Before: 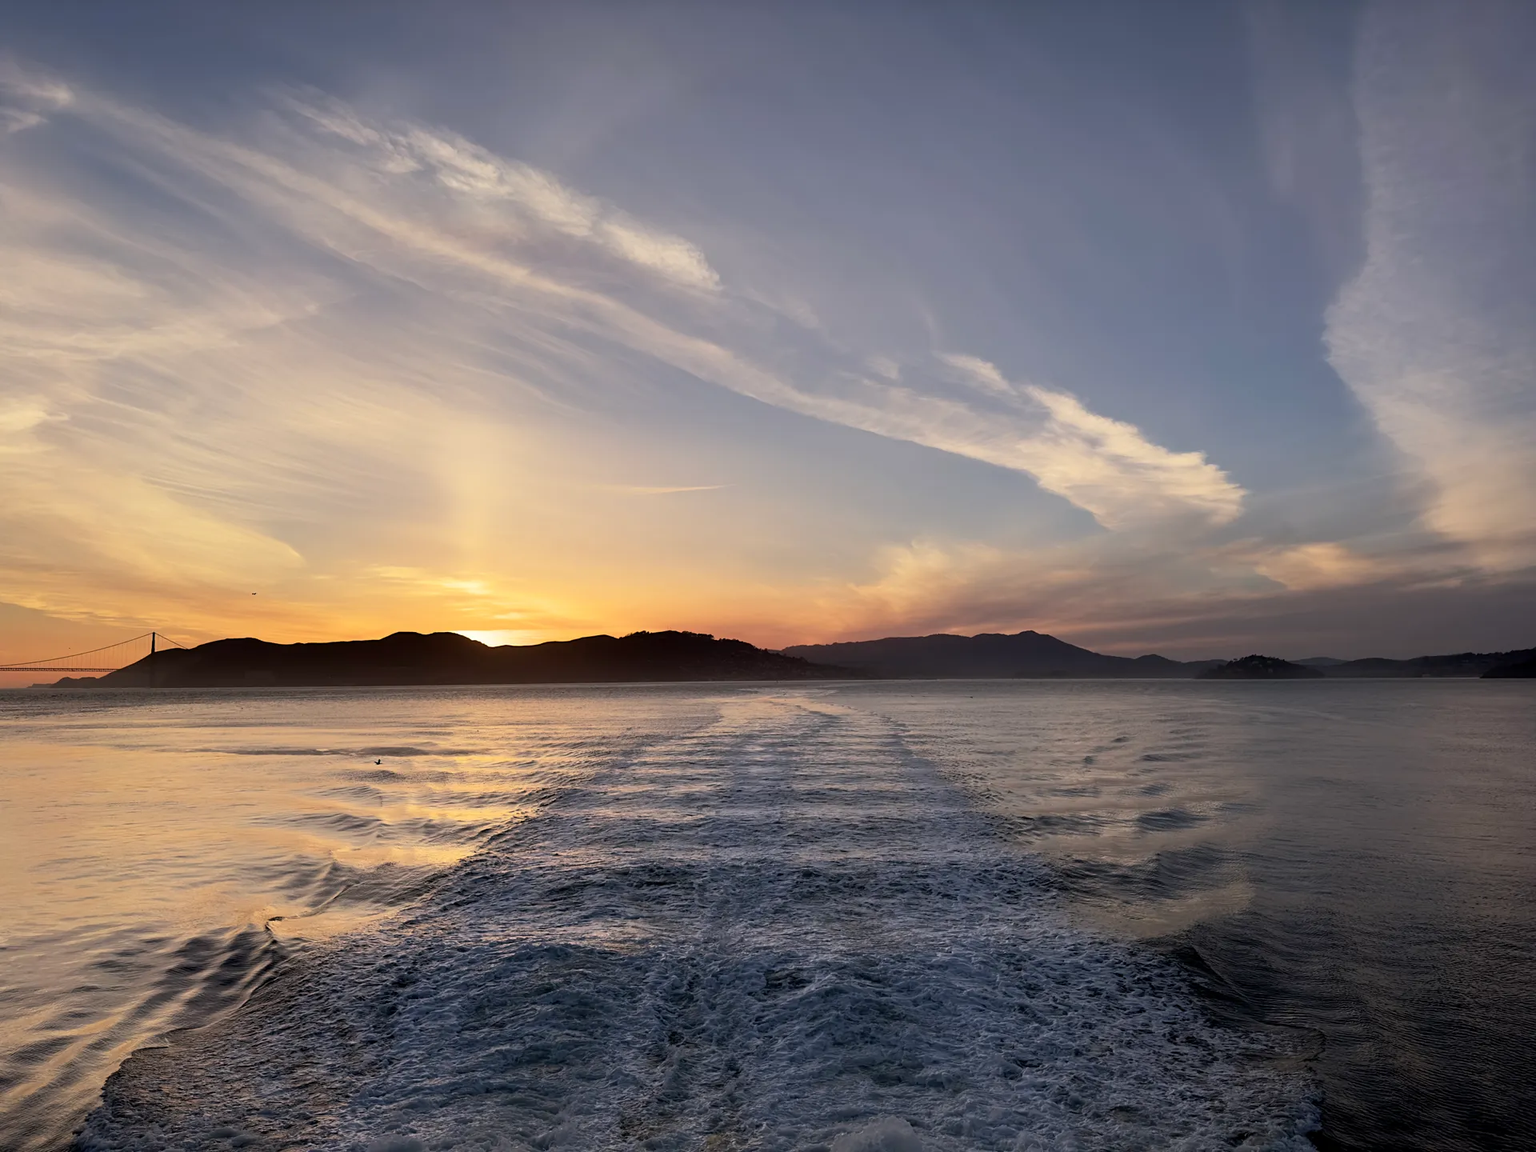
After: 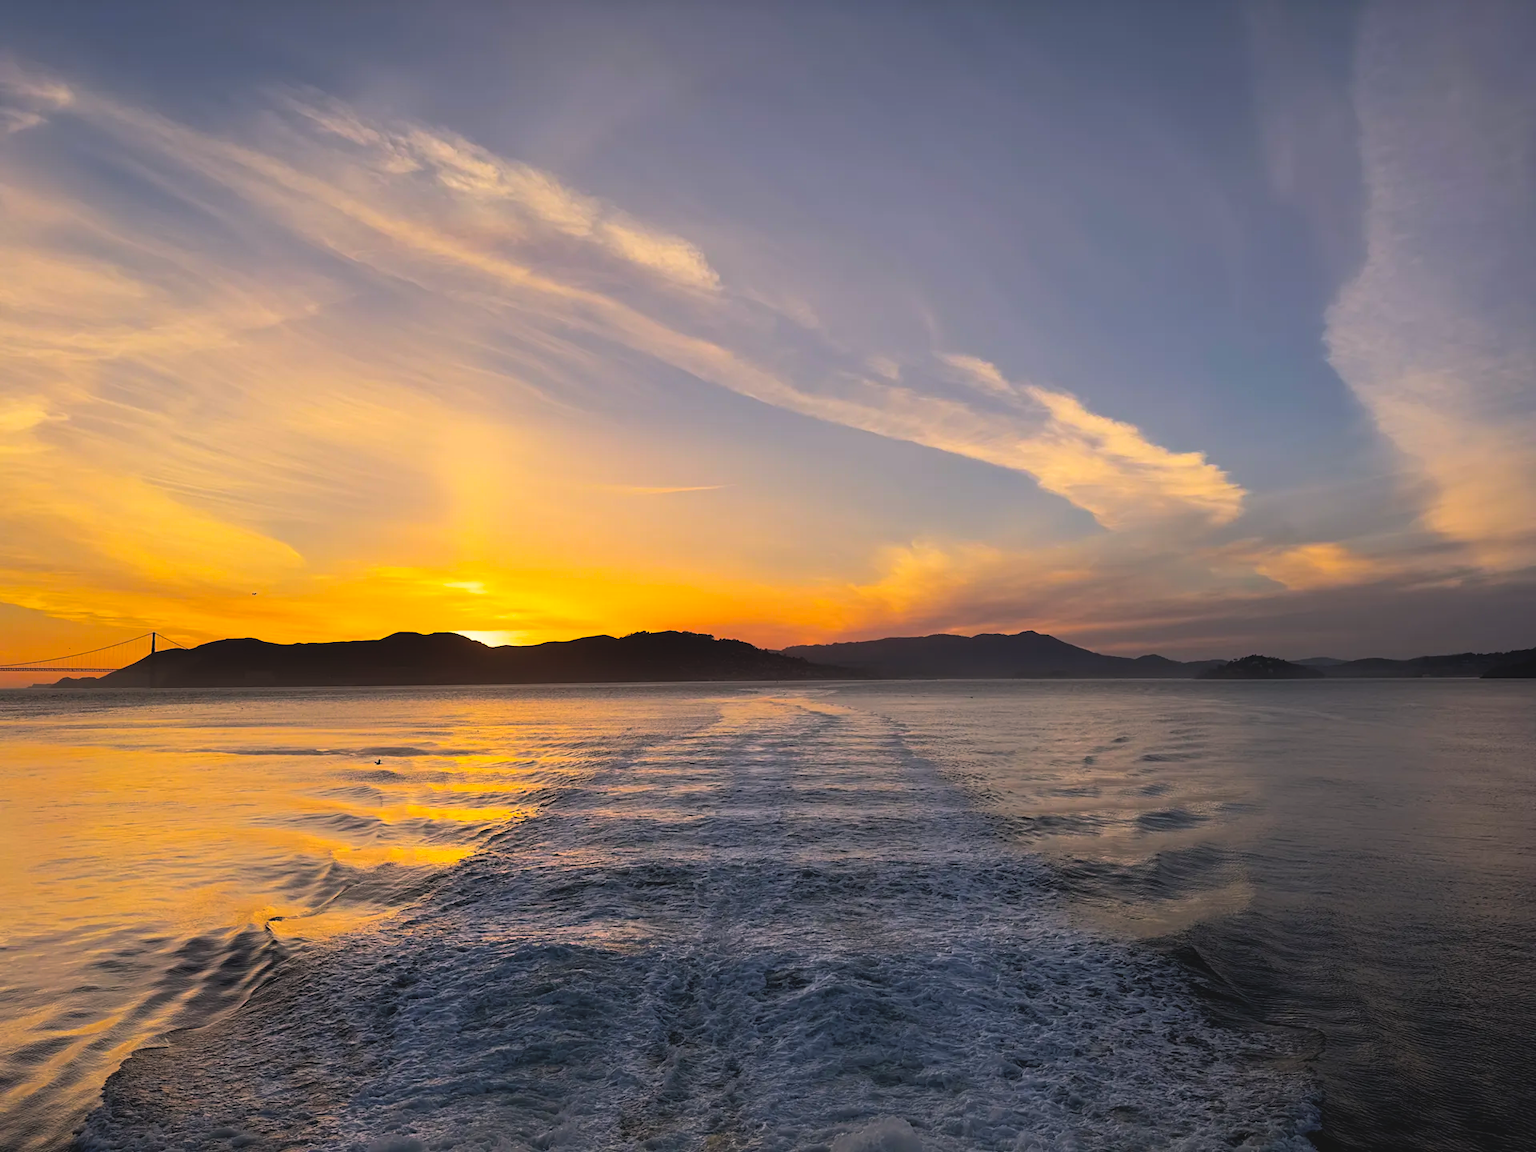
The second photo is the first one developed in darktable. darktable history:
color balance rgb: highlights gain › chroma 2.934%, highlights gain › hue 62.12°, global offset › luminance 0.776%, linear chroma grading › shadows -39.394%, linear chroma grading › highlights 41.075%, linear chroma grading › global chroma 45.214%, linear chroma grading › mid-tones -29.912%, perceptual saturation grading › global saturation 0.499%
